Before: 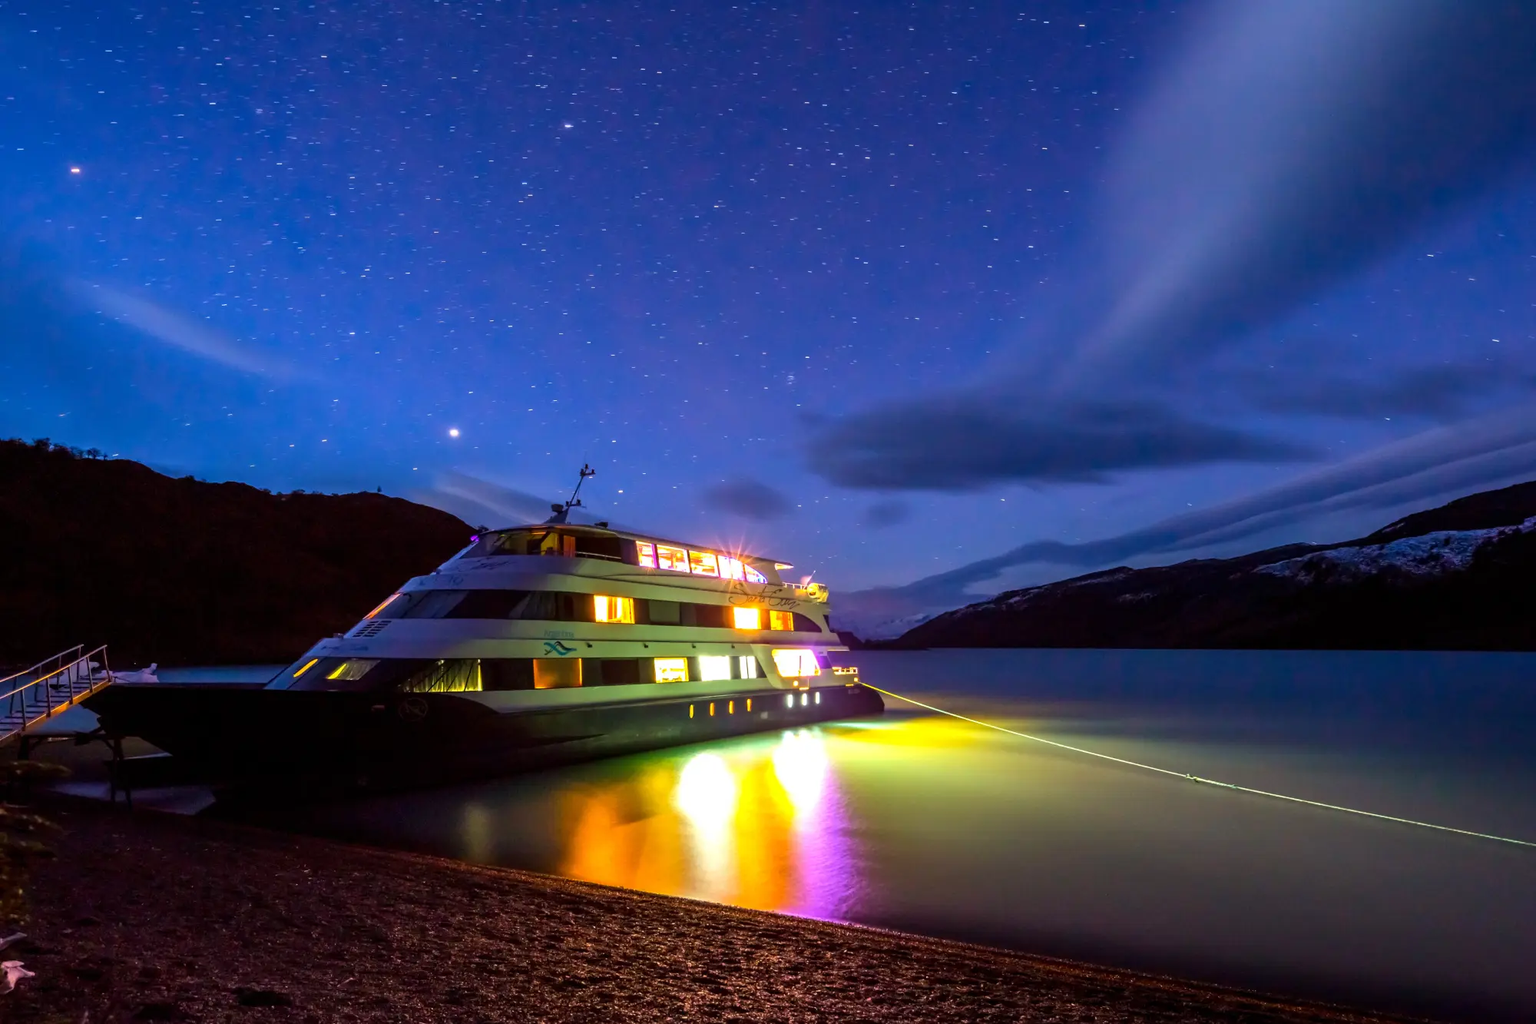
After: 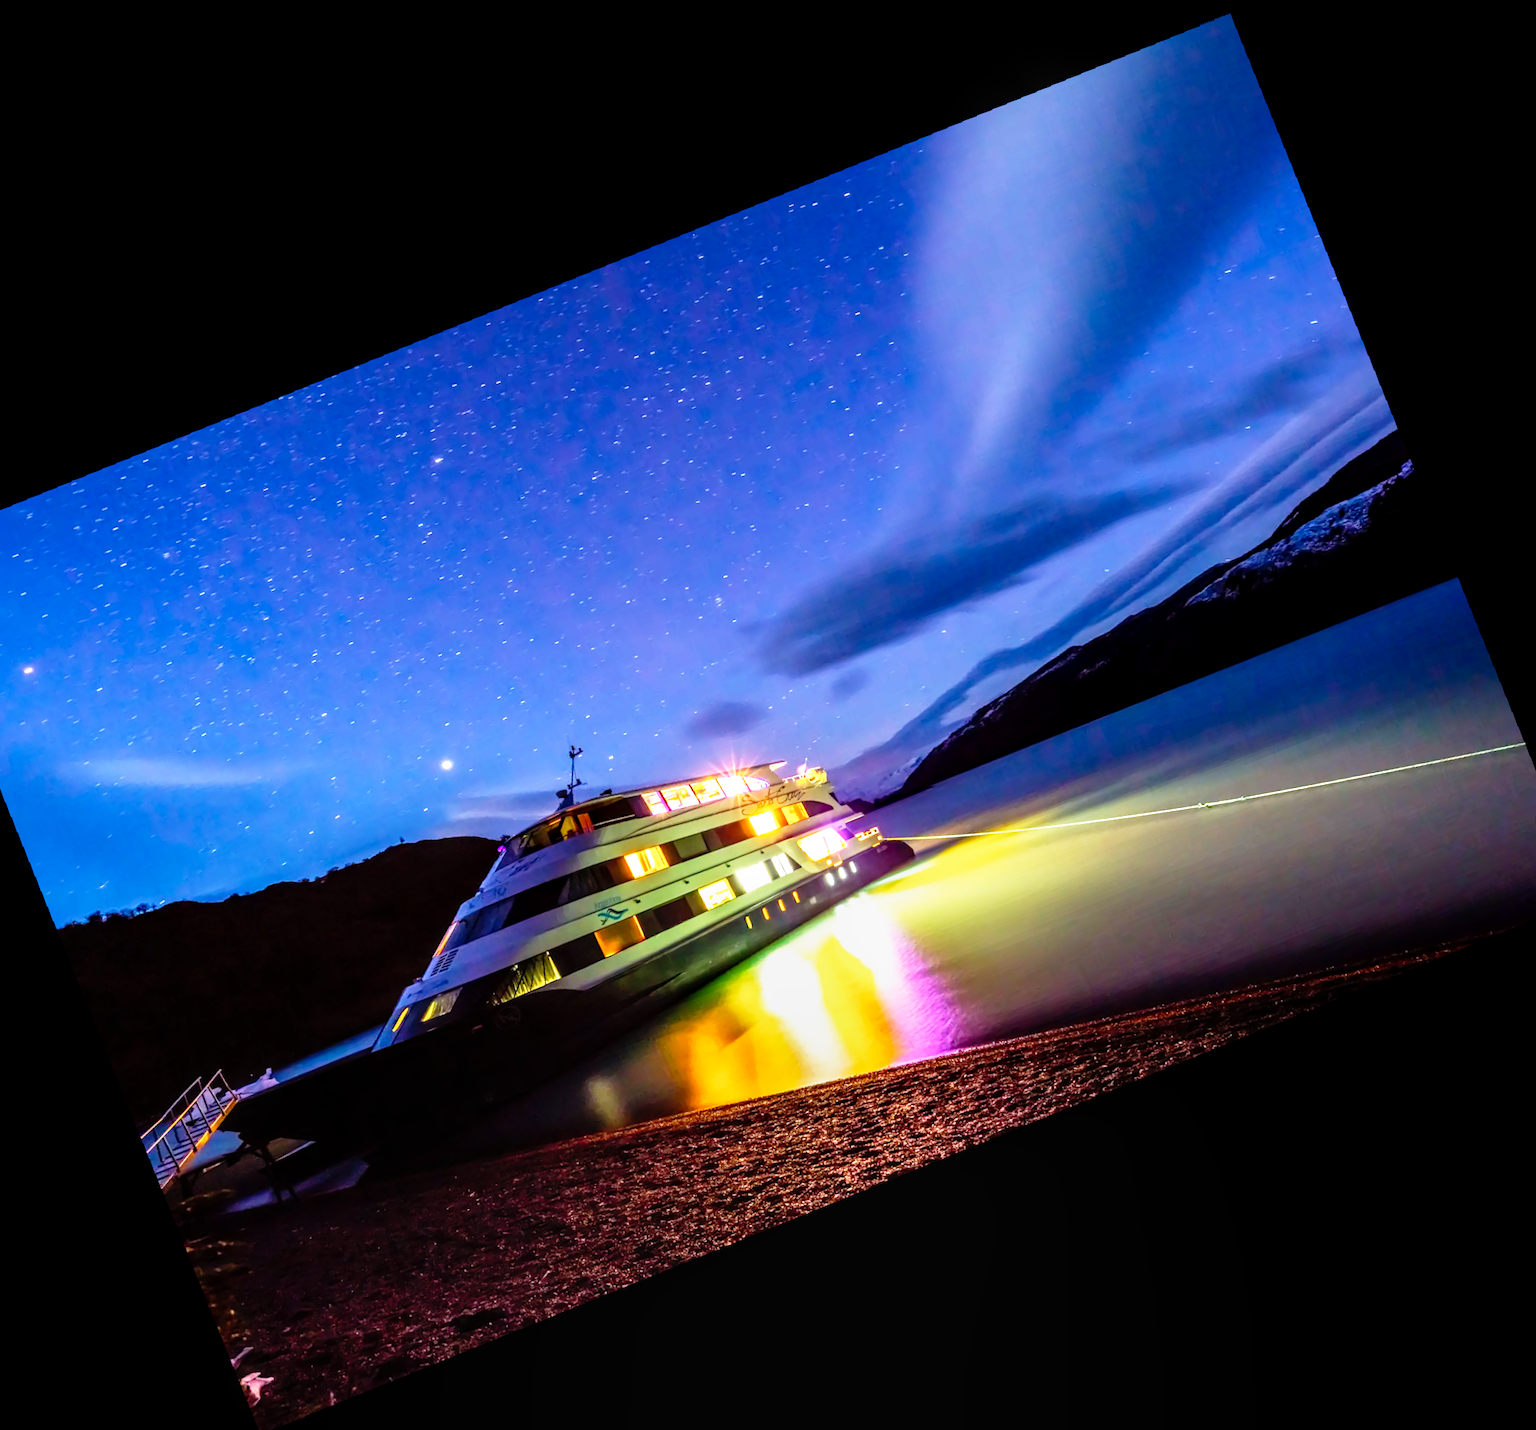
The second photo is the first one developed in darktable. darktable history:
base curve: curves: ch0 [(0, 0) (0.012, 0.01) (0.073, 0.168) (0.31, 0.711) (0.645, 0.957) (1, 1)], preserve colors none
rotate and perspective: rotation -2.56°, automatic cropping off
local contrast: on, module defaults
crop and rotate: angle 19.43°, left 6.812%, right 4.125%, bottom 1.087%
